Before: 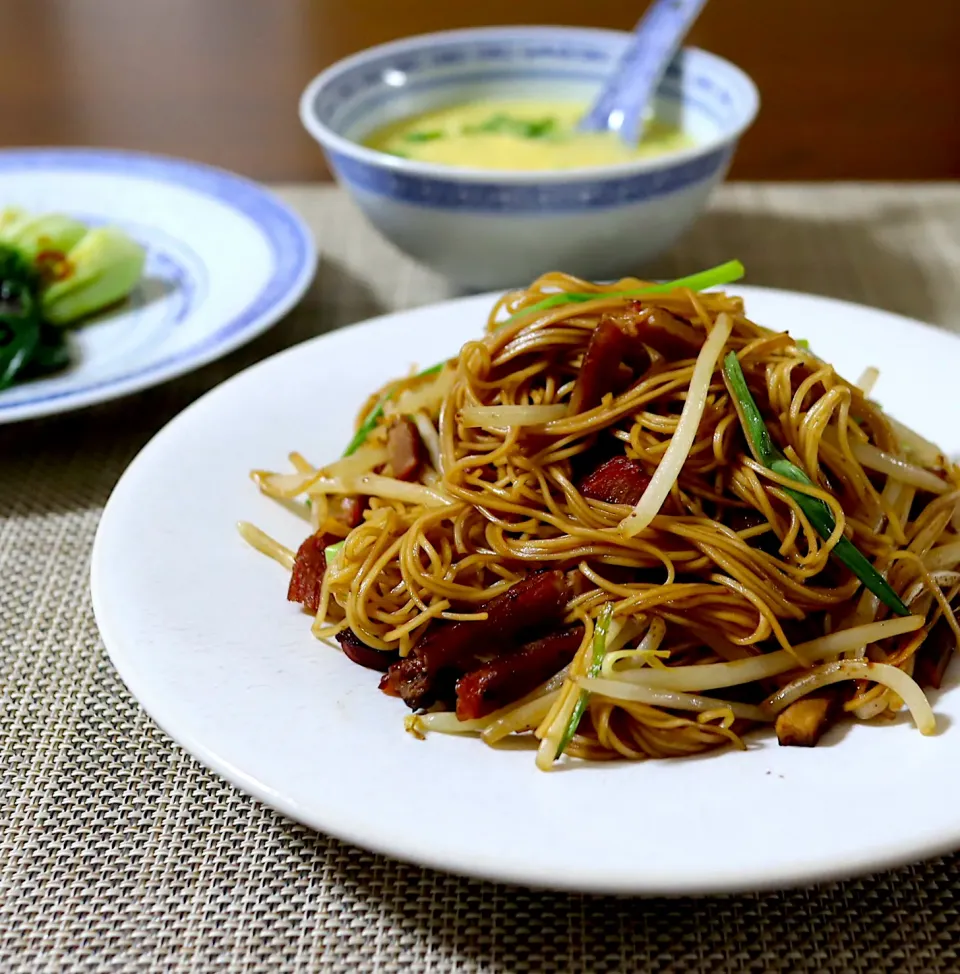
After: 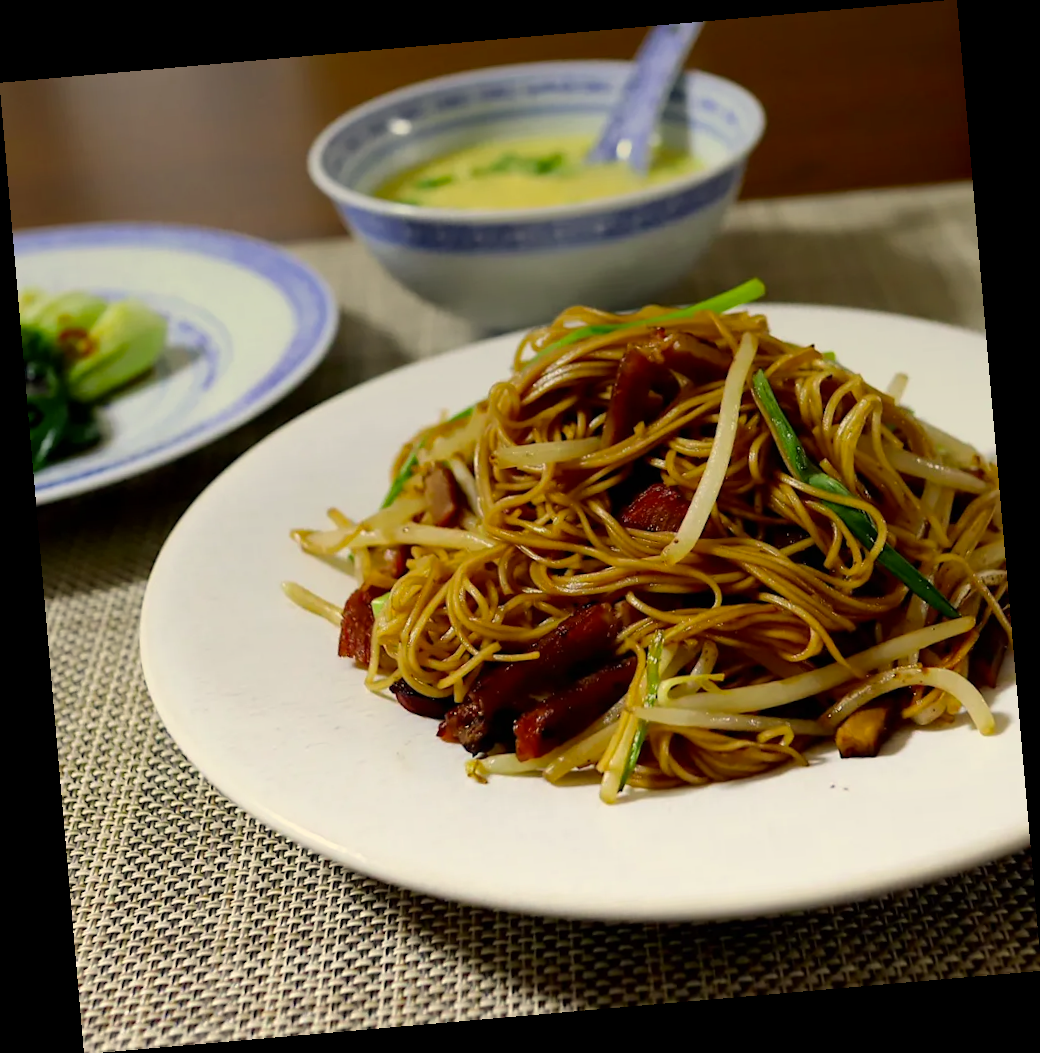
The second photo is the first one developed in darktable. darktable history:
graduated density: rotation -0.352°, offset 57.64
rotate and perspective: rotation -4.98°, automatic cropping off
color correction: highlights a* 1.39, highlights b* 17.83
